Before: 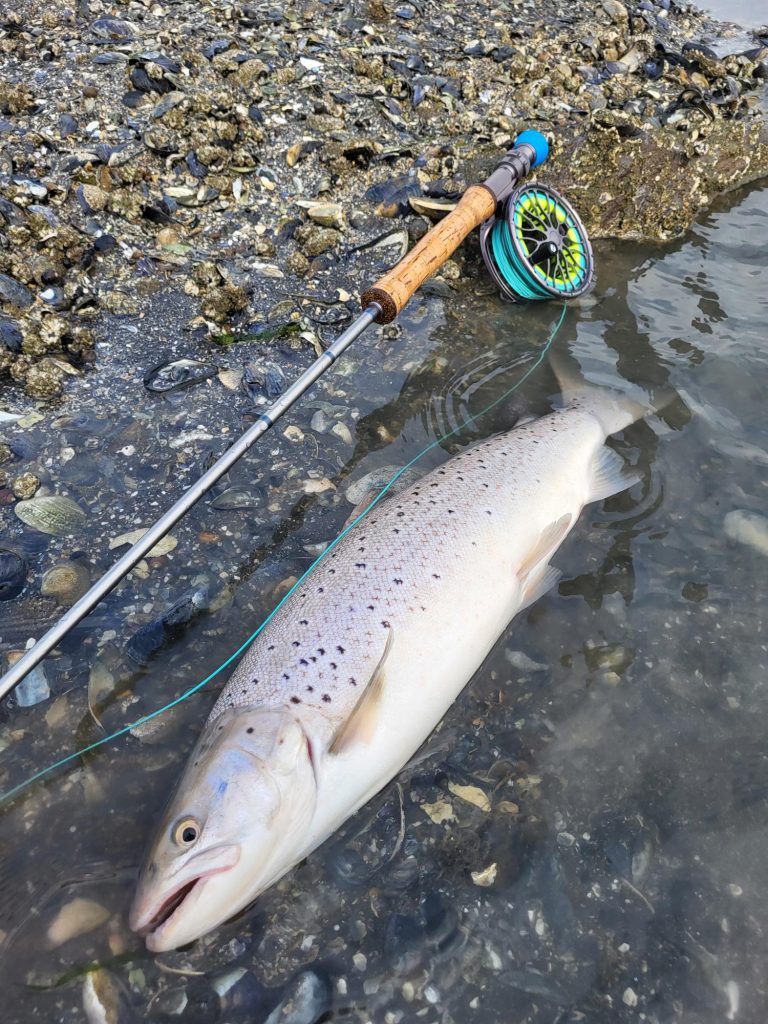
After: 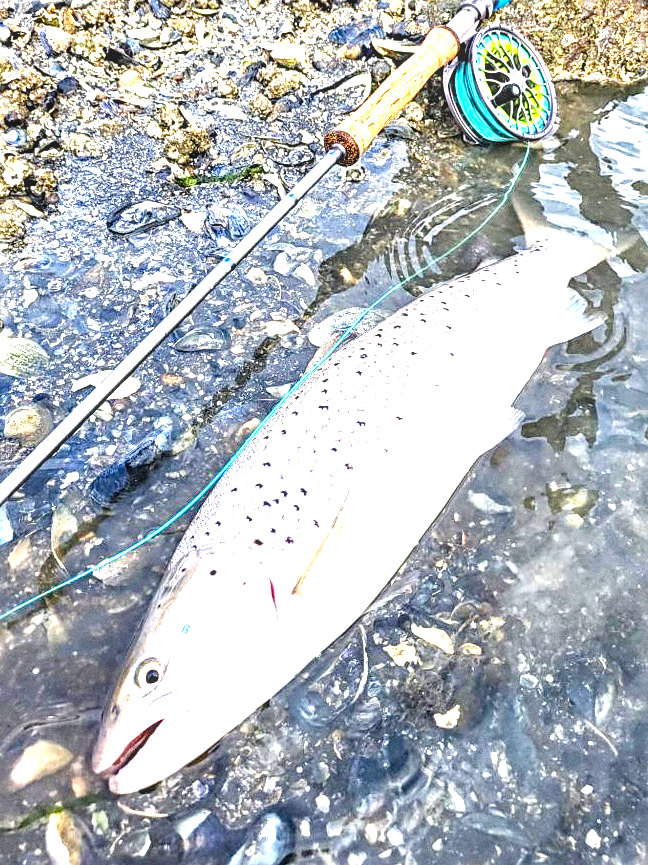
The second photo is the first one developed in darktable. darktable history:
sharpen: radius 3.119
haze removal: compatibility mode true, adaptive false
grain: coarseness 0.09 ISO
local contrast: on, module defaults
crop and rotate: left 4.842%, top 15.51%, right 10.668%
levels: levels [0, 0.281, 0.562]
